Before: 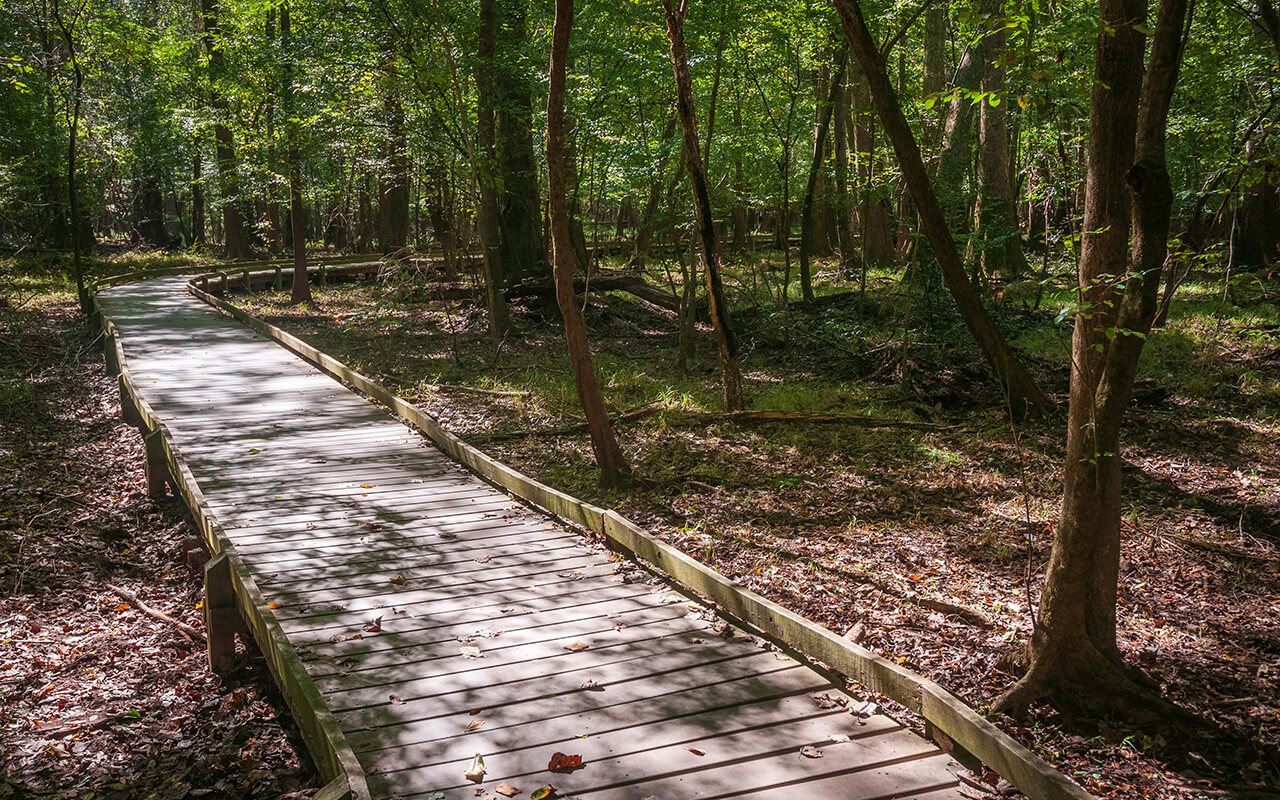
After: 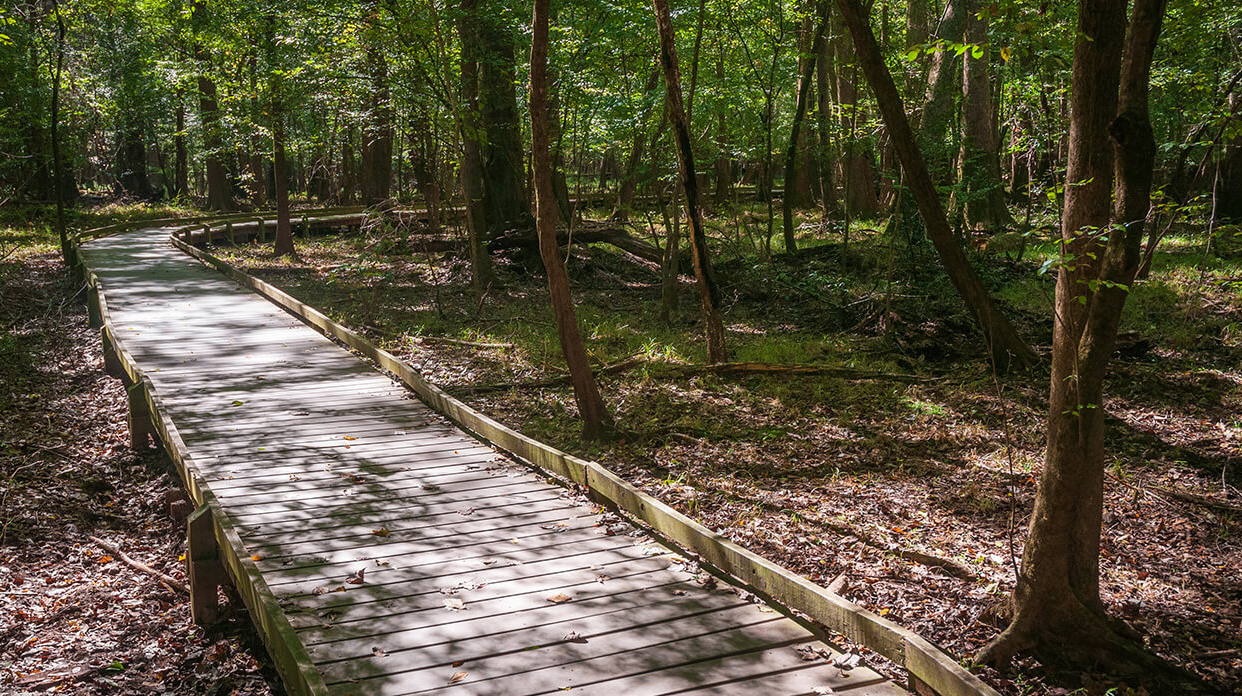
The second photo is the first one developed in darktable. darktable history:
color zones: curves: ch1 [(0.077, 0.436) (0.25, 0.5) (0.75, 0.5)]
crop: left 1.369%, top 6.1%, right 1.584%, bottom 6.778%
